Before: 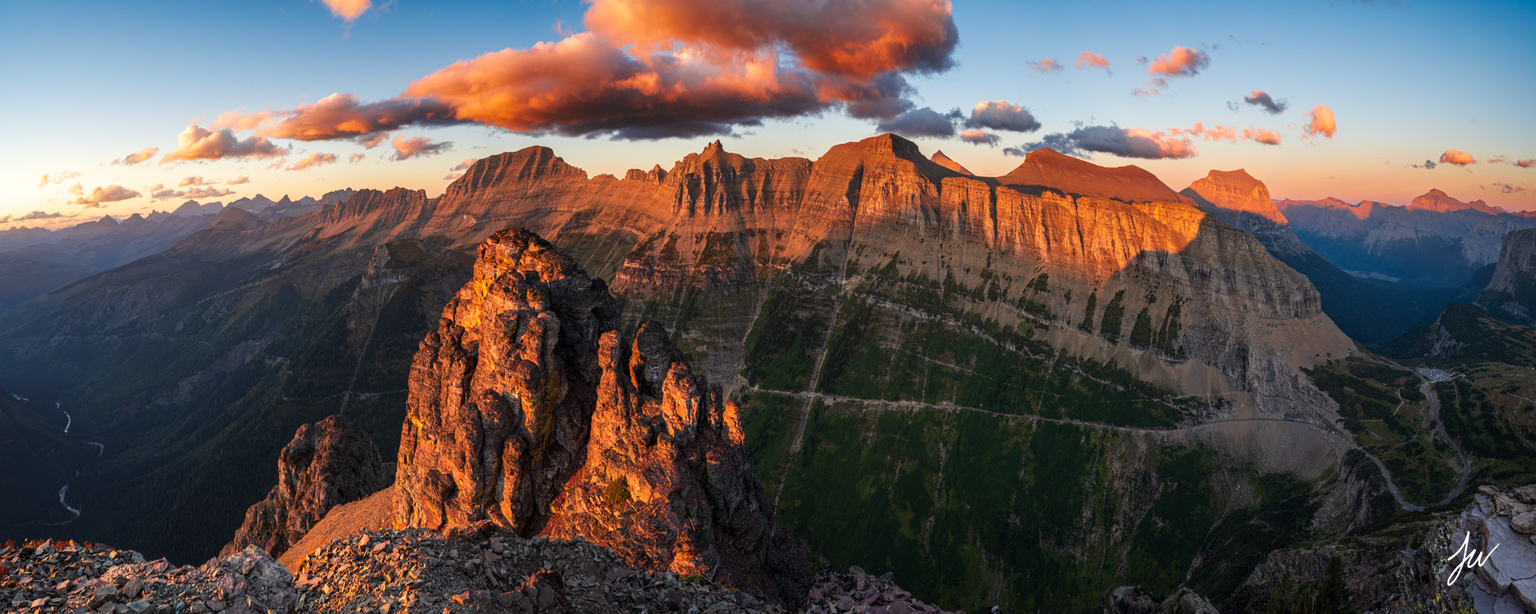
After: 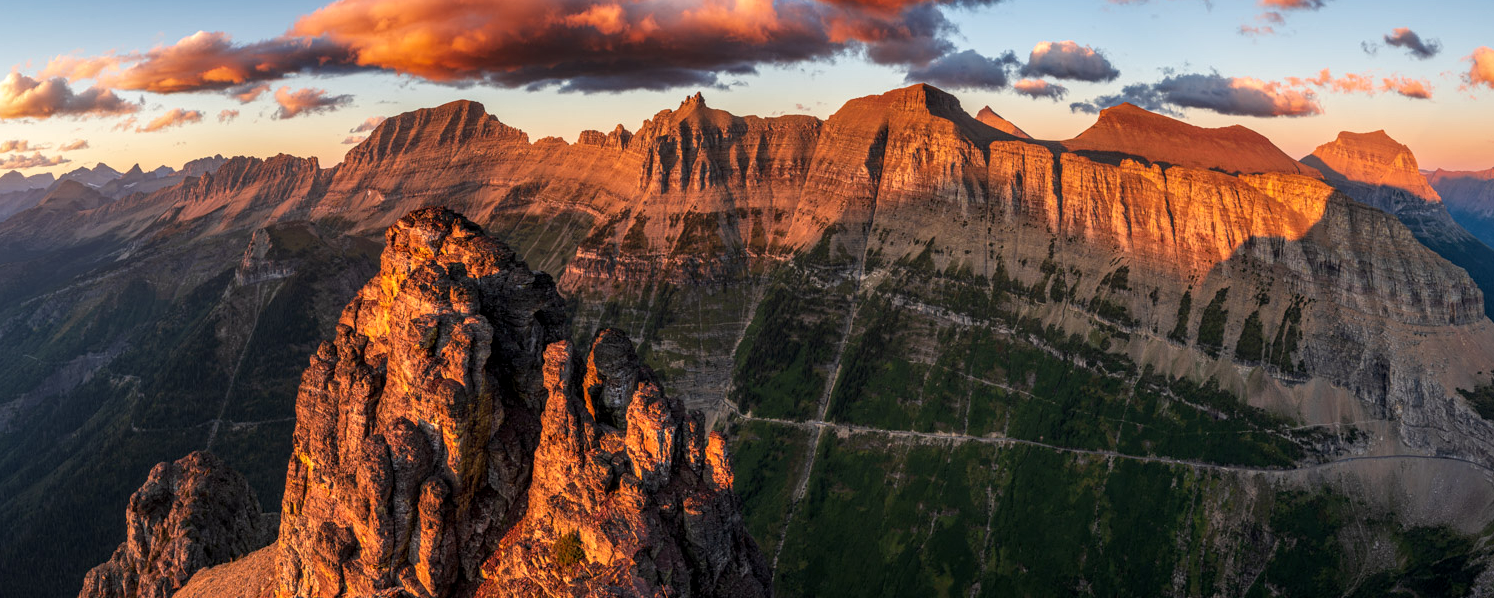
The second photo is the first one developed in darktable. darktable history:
local contrast: on, module defaults
crop and rotate: left 11.831%, top 11.346%, right 13.429%, bottom 13.899%
